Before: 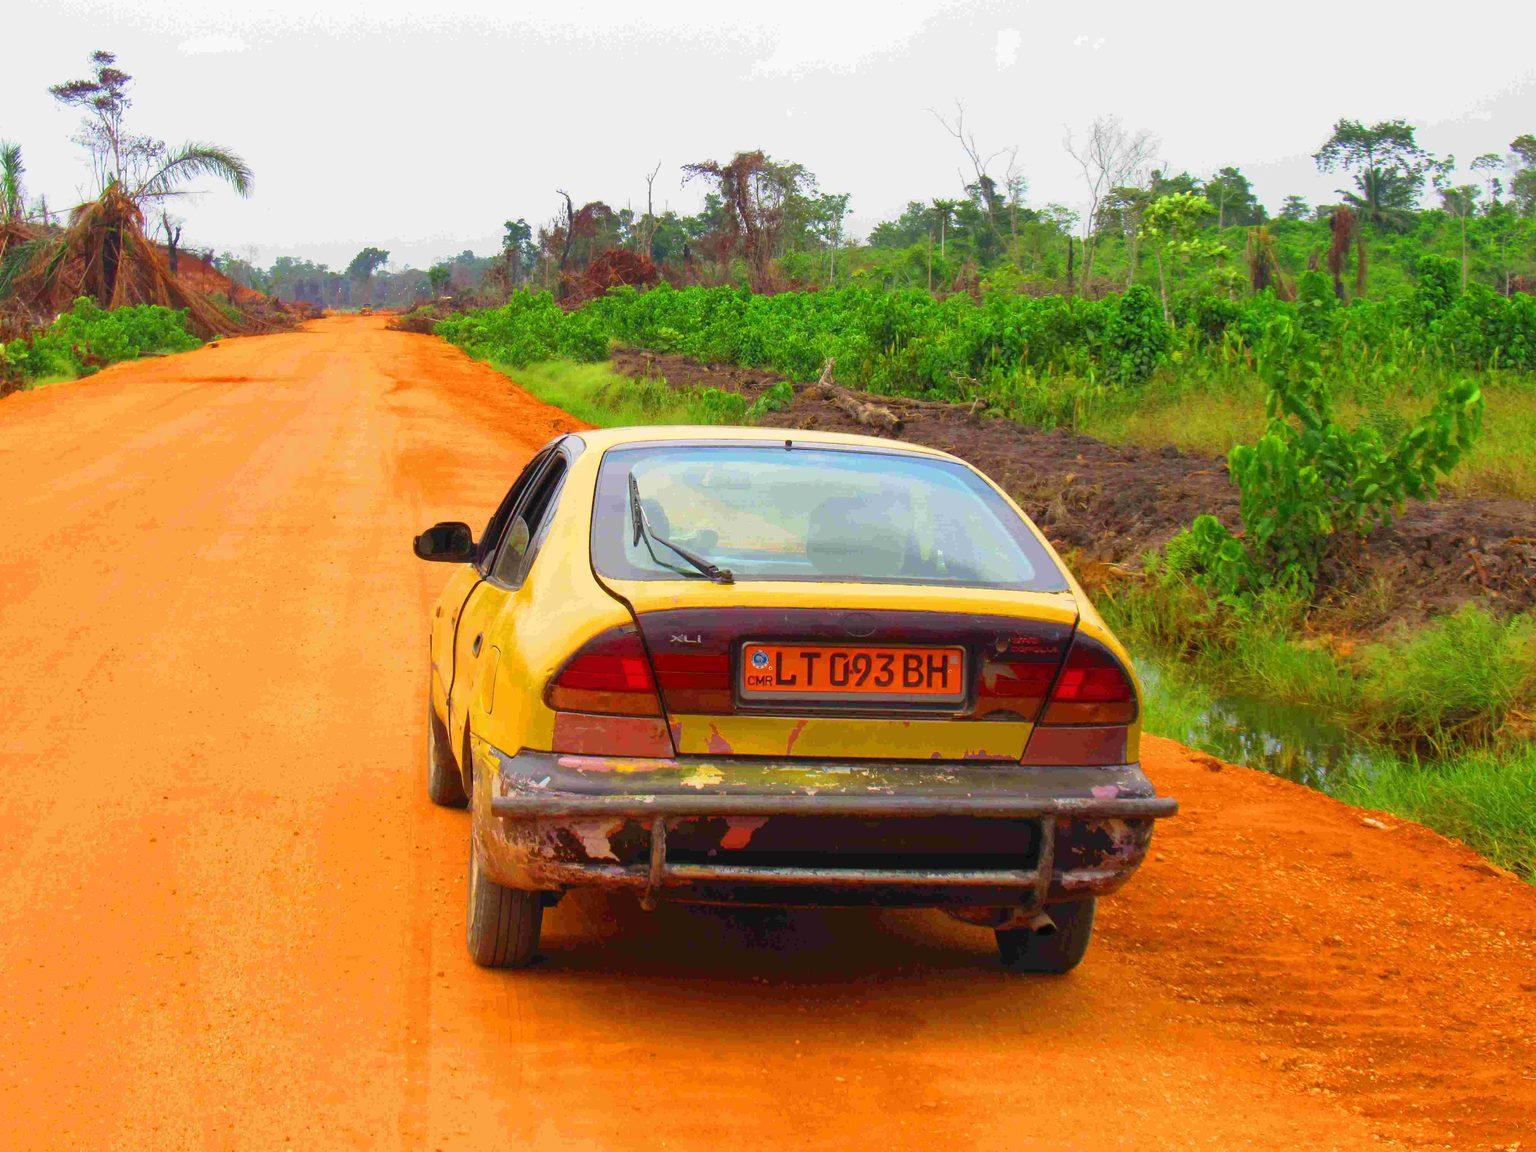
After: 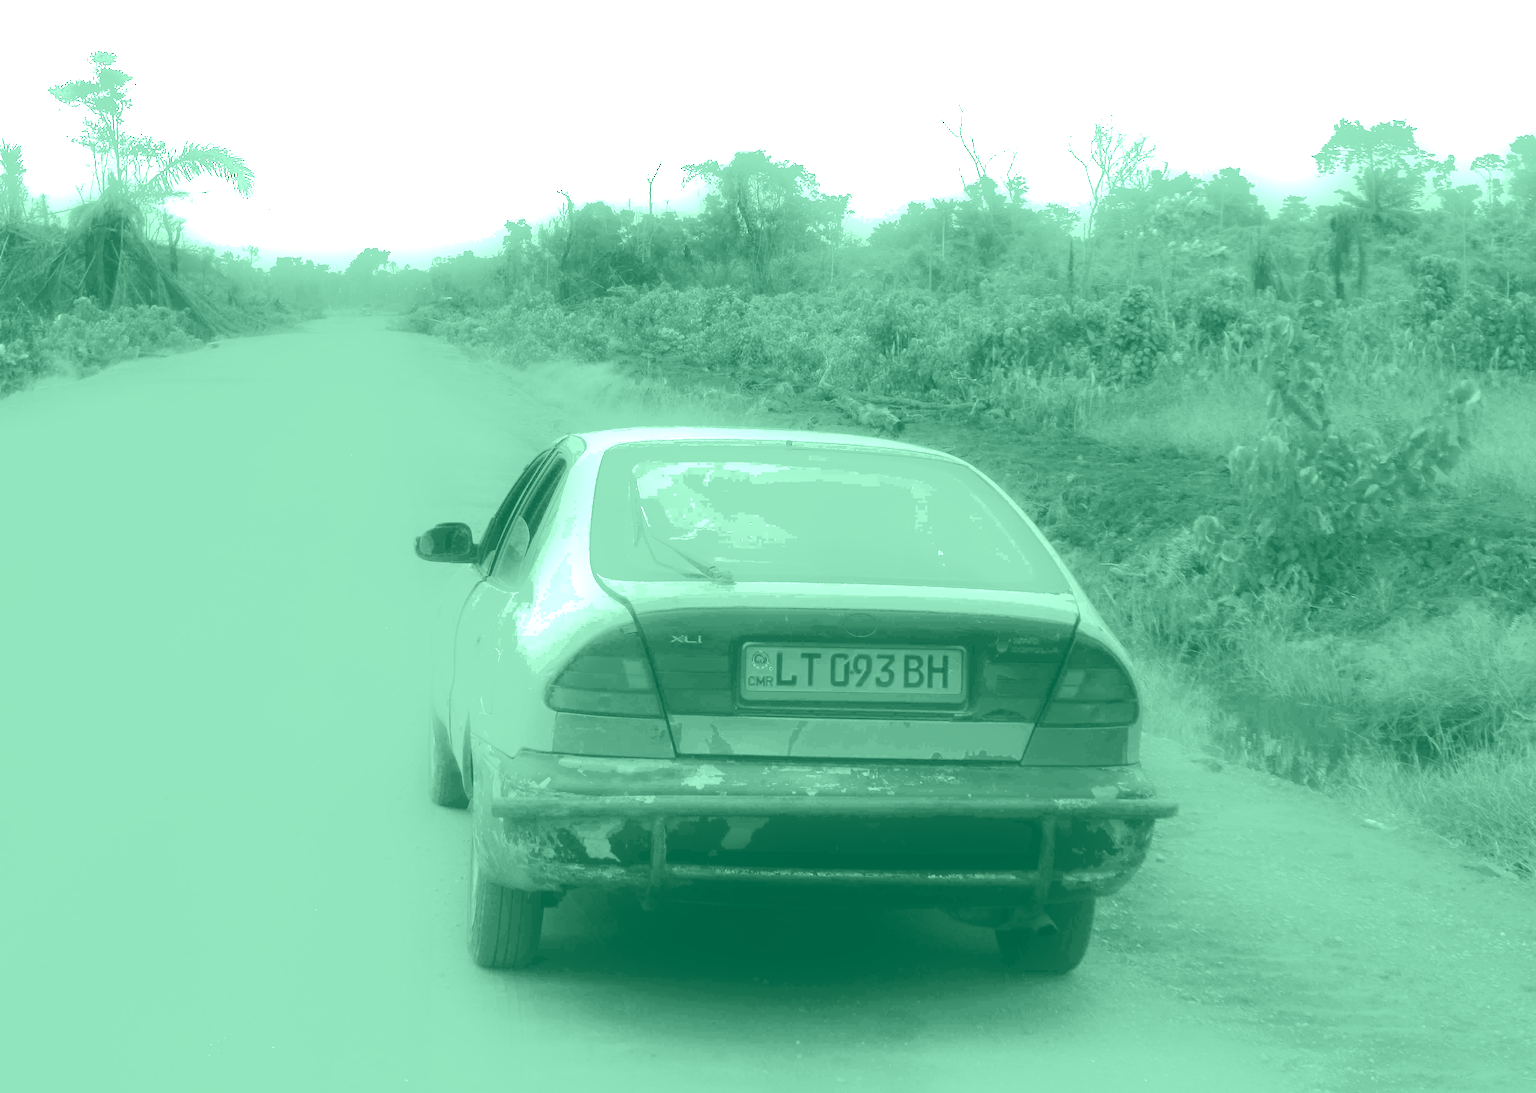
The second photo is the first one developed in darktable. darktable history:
shadows and highlights: shadows -90, highlights 90, soften with gaussian
exposure: black level correction 0, exposure 0.7 EV, compensate exposure bias true, compensate highlight preservation false
color correction: highlights a* -39.68, highlights b* -40, shadows a* -40, shadows b* -40, saturation -3
crop and rotate: top 0%, bottom 5.097%
colorize: hue 147.6°, saturation 65%, lightness 21.64%
